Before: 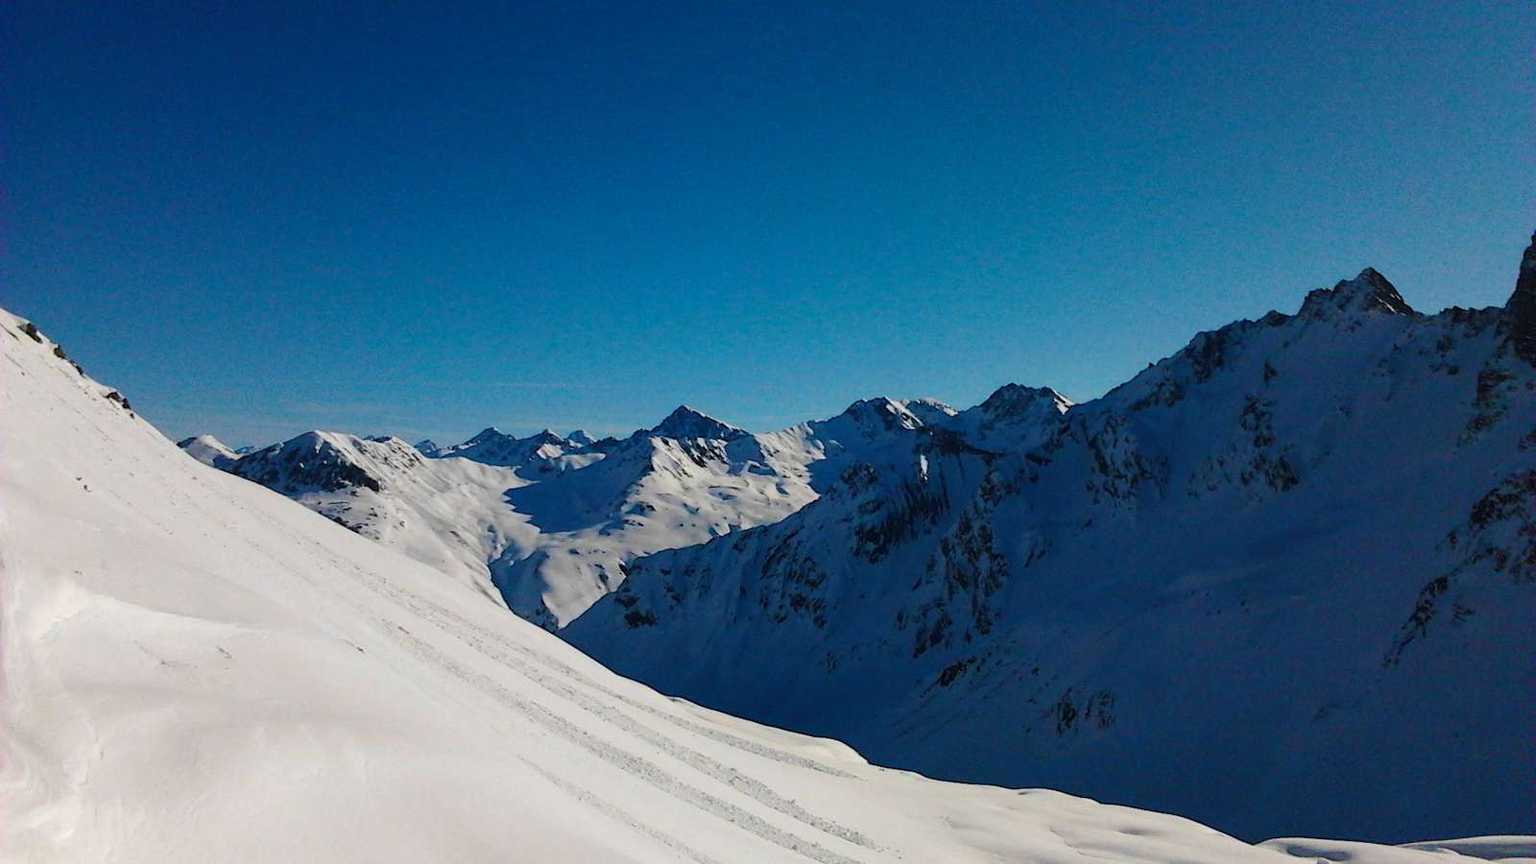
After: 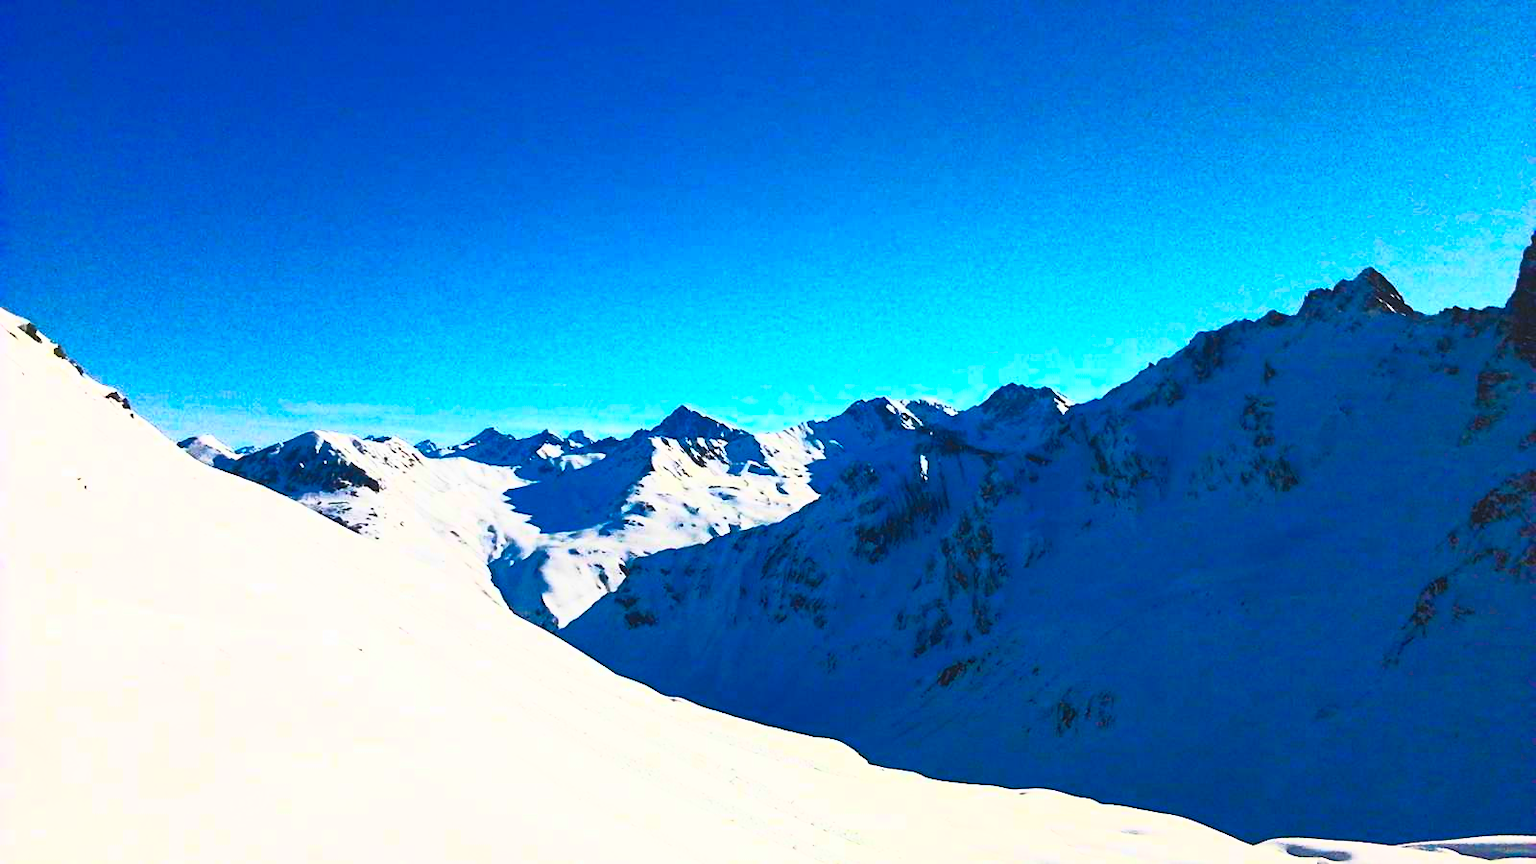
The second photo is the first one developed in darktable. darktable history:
contrast brightness saturation: contrast 0.981, brightness 0.997, saturation 0.997
